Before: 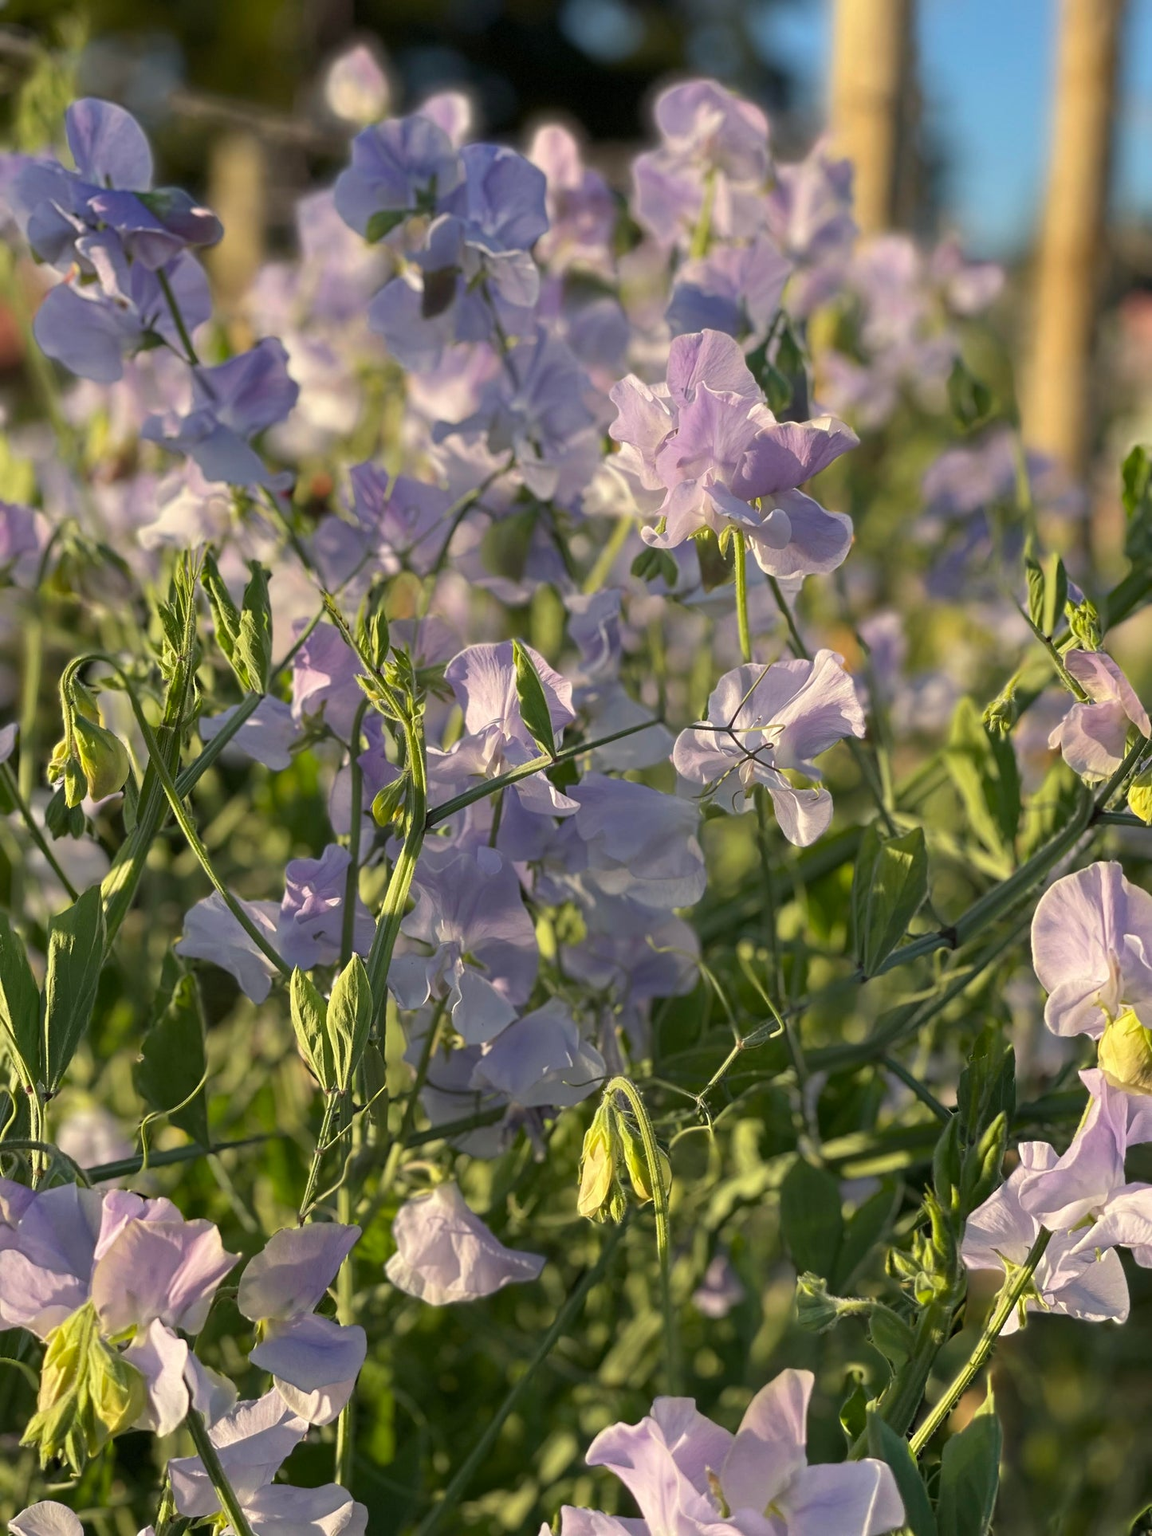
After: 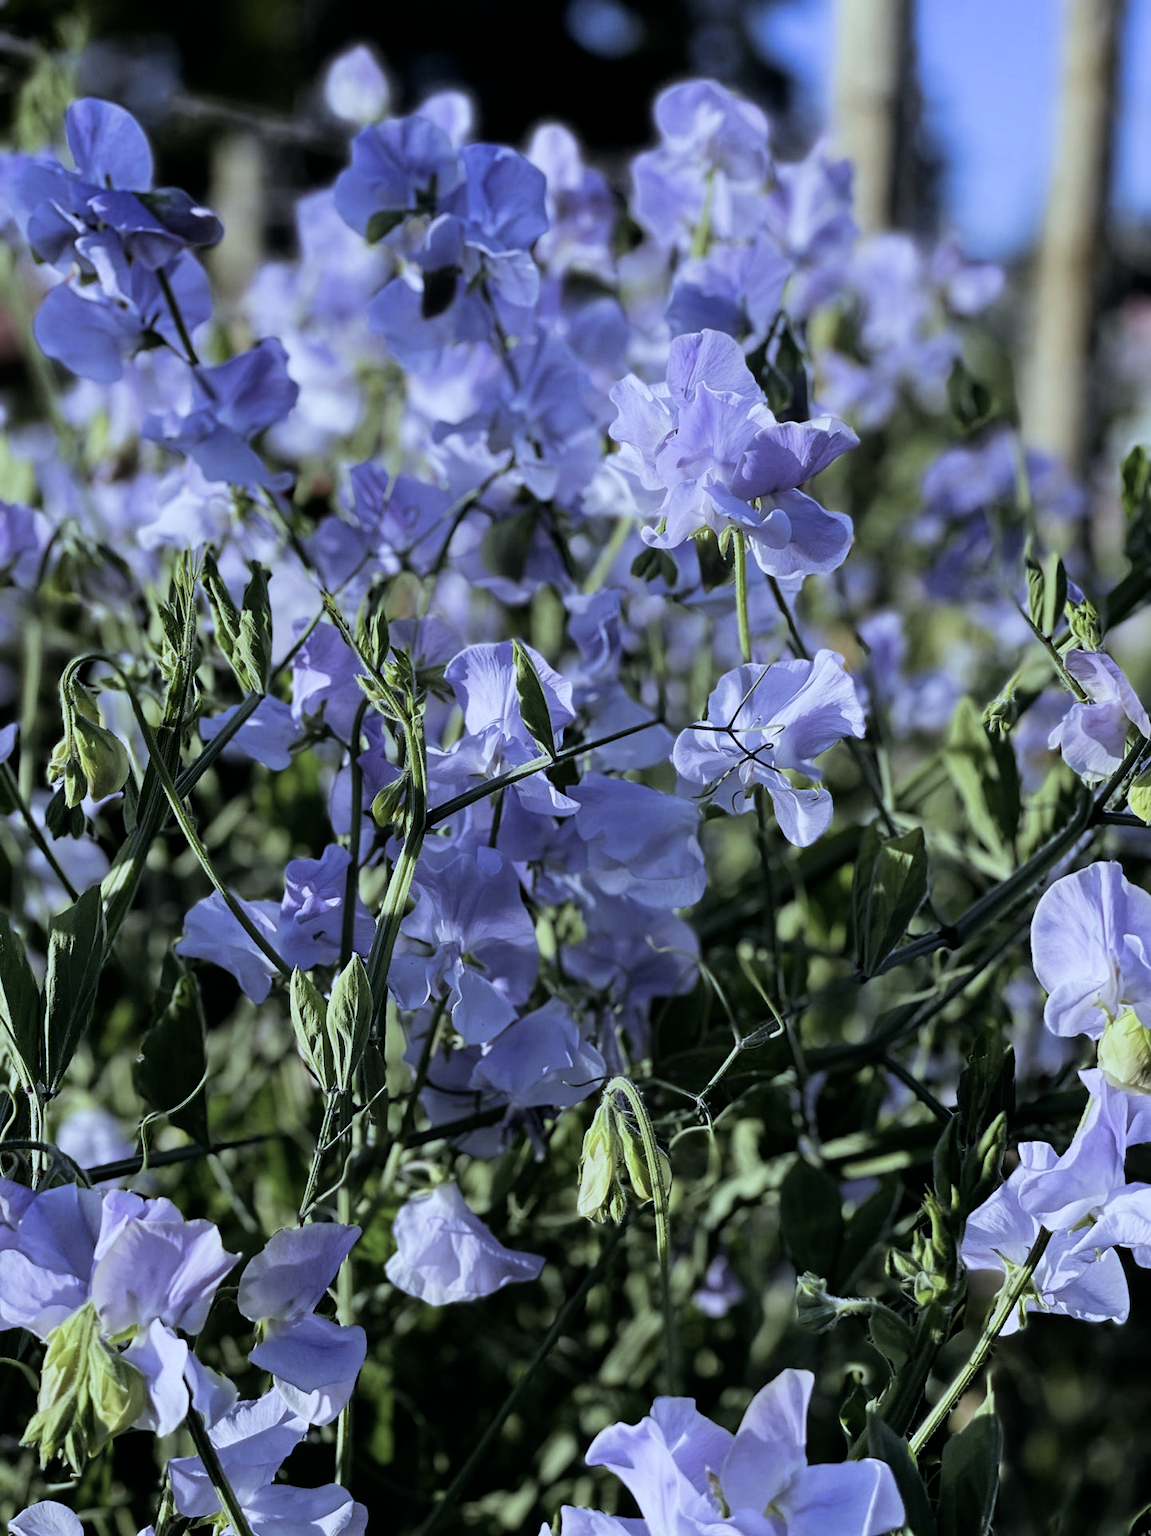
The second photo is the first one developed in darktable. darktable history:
color balance: lift [1, 0.994, 1.002, 1.006], gamma [0.957, 1.081, 1.016, 0.919], gain [0.97, 0.972, 1.01, 1.028], input saturation 91.06%, output saturation 79.8%
filmic rgb: black relative exposure -5 EV, white relative exposure 3.5 EV, hardness 3.19, contrast 1.4, highlights saturation mix -50%
white balance: red 0.766, blue 1.537
